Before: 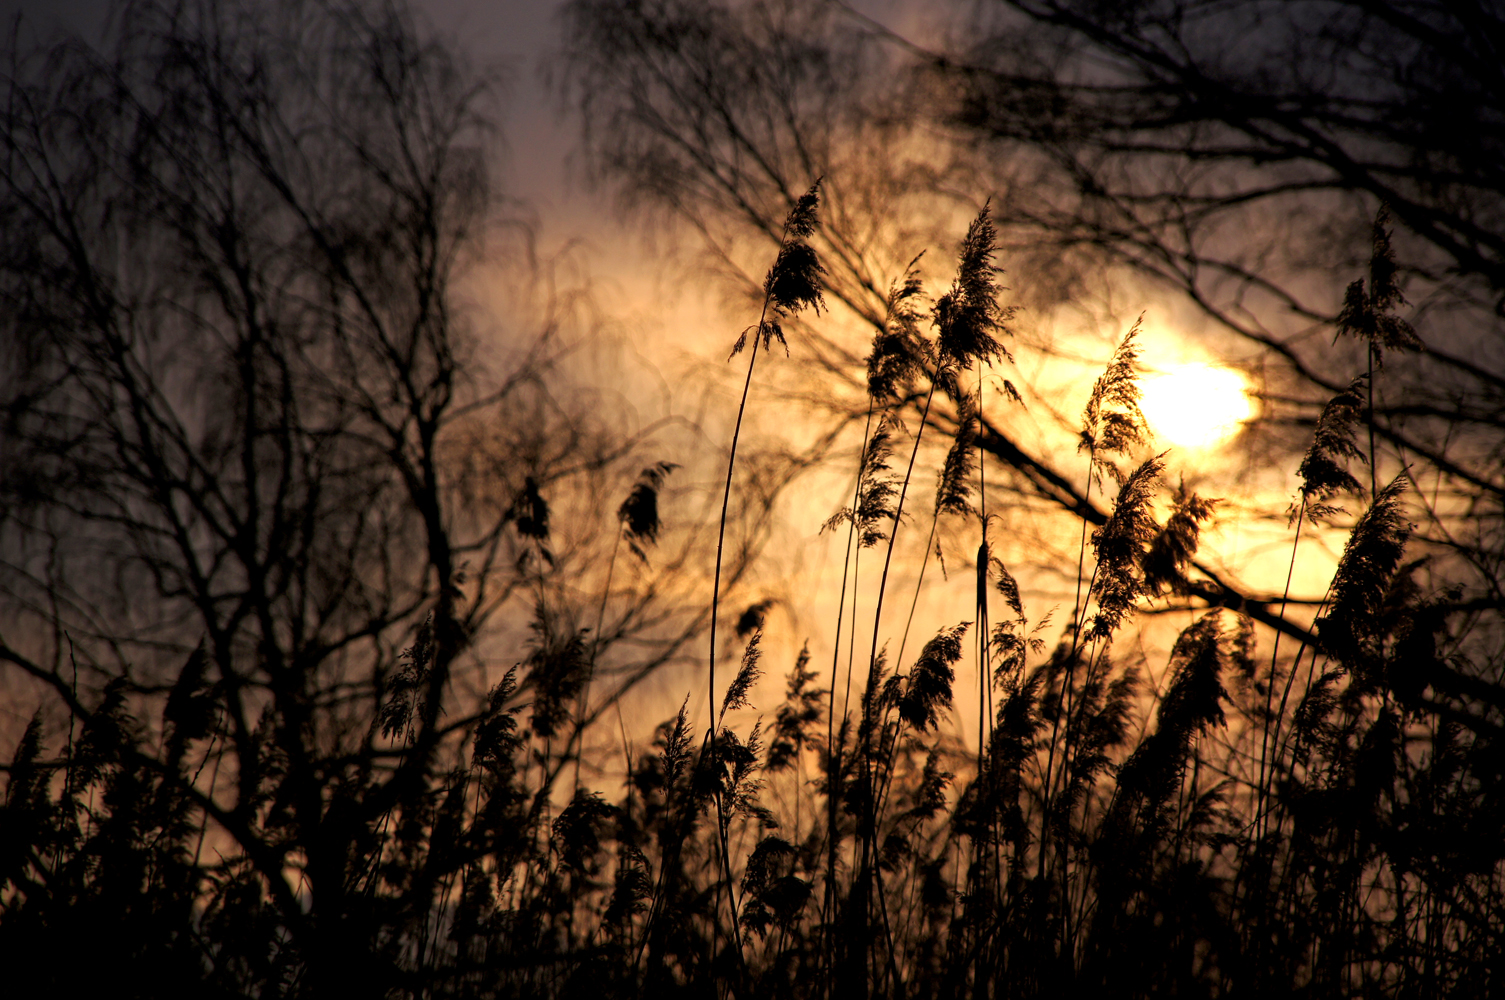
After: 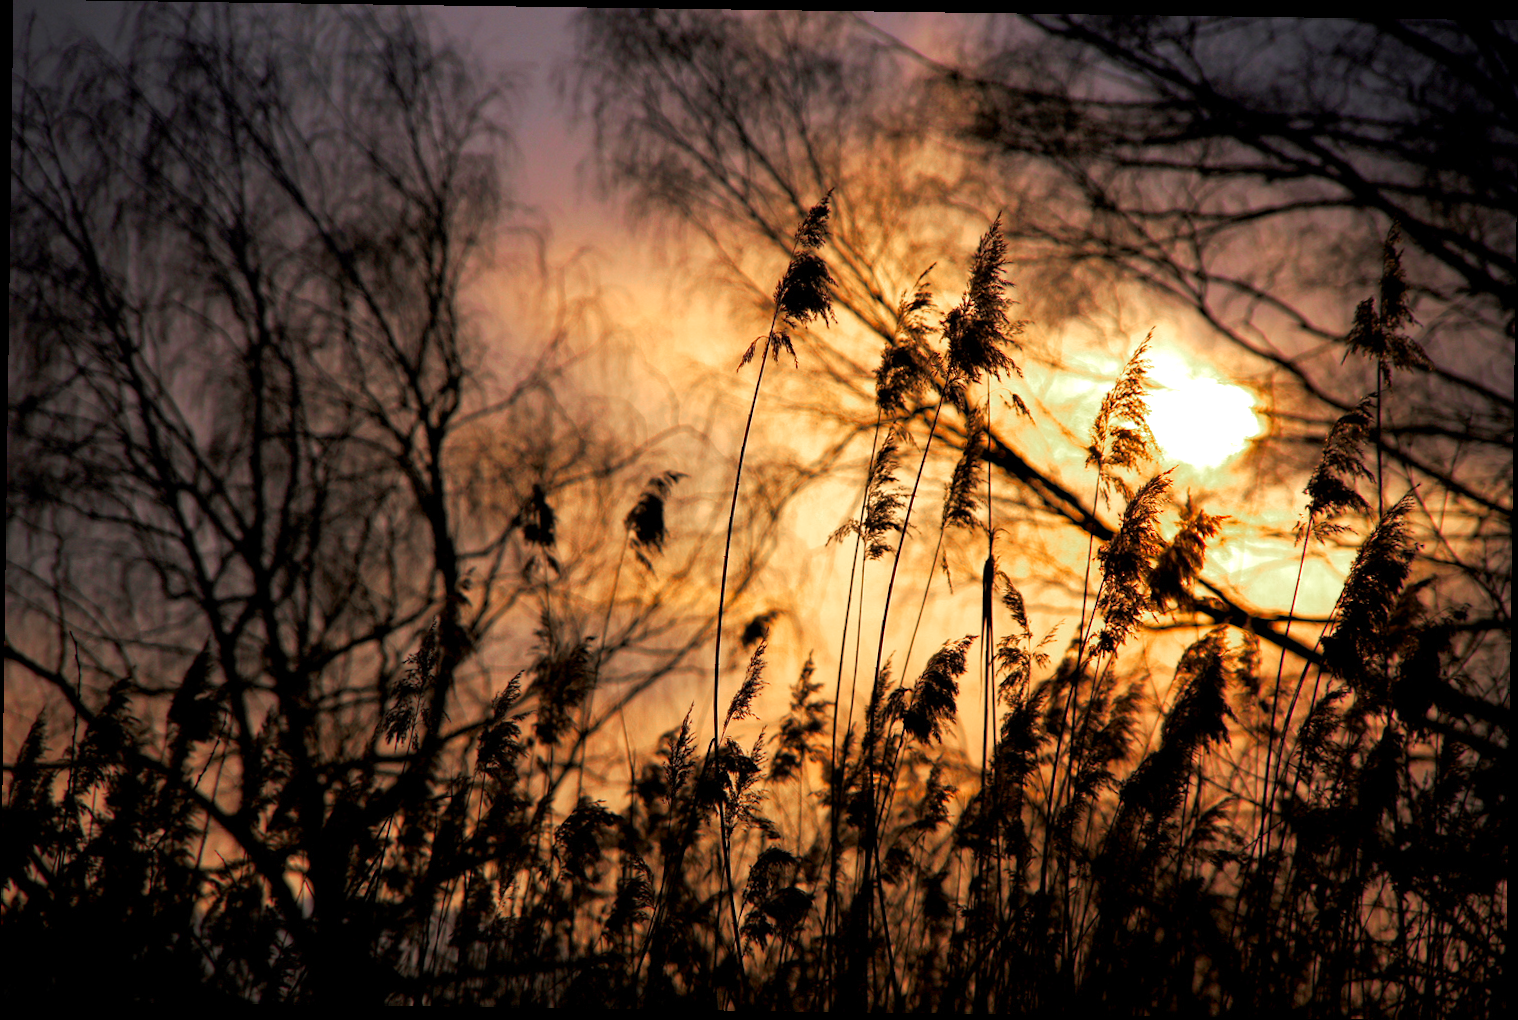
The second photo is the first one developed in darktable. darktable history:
color zones: curves: ch0 [(0, 0.48) (0.209, 0.398) (0.305, 0.332) (0.429, 0.493) (0.571, 0.5) (0.714, 0.5) (0.857, 0.5) (1, 0.48)]; ch1 [(0, 0.736) (0.143, 0.625) (0.225, 0.371) (0.429, 0.256) (0.571, 0.241) (0.714, 0.213) (0.857, 0.48) (1, 0.736)]; ch2 [(0, 0.448) (0.143, 0.498) (0.286, 0.5) (0.429, 0.5) (0.571, 0.5) (0.714, 0.5) (0.857, 0.5) (1, 0.448)]
white balance: red 0.976, blue 1.04
exposure: exposure 0.943 EV, compensate highlight preservation false
rotate and perspective: rotation 0.8°, automatic cropping off
